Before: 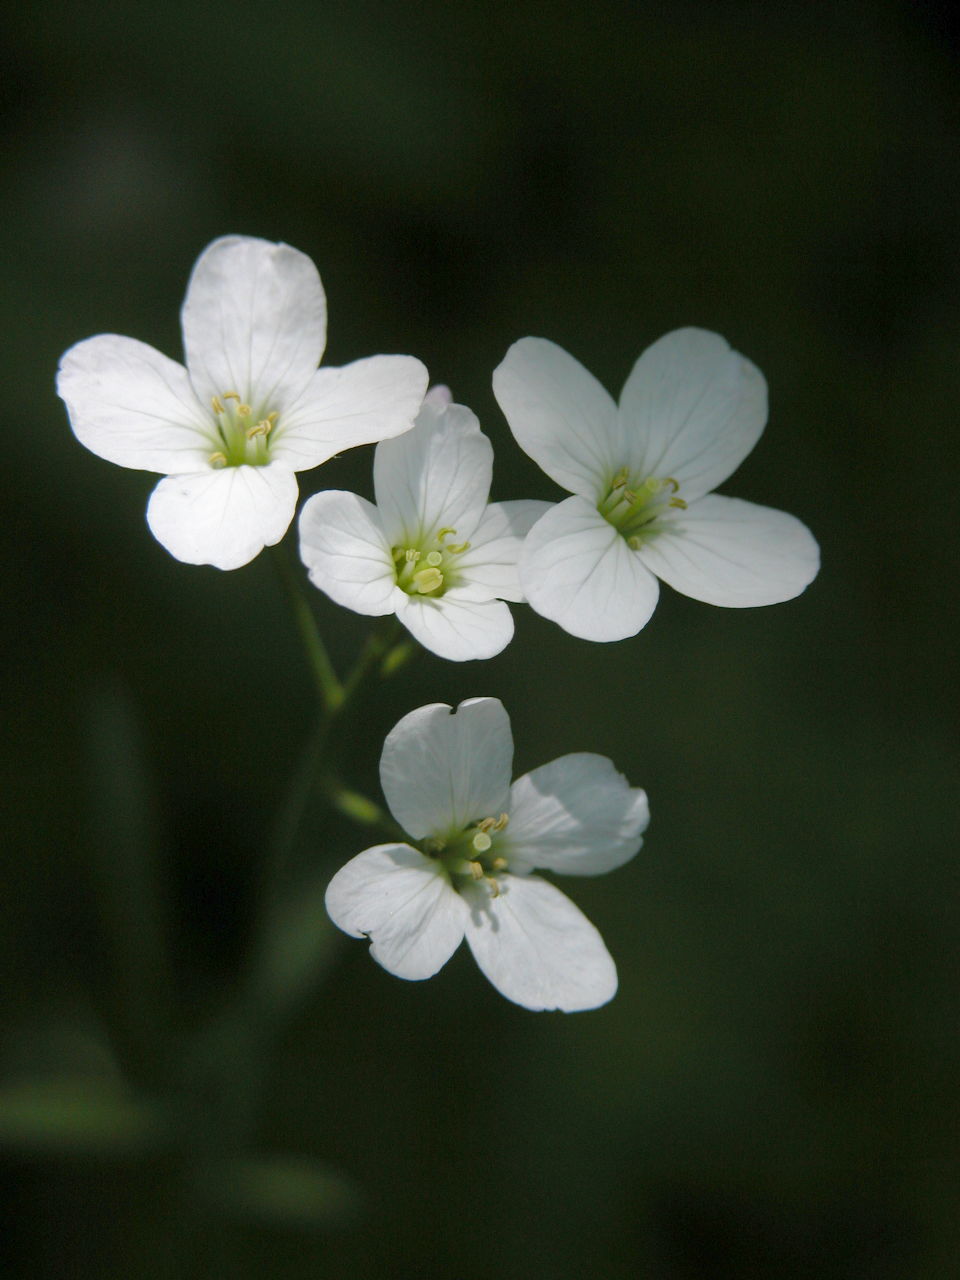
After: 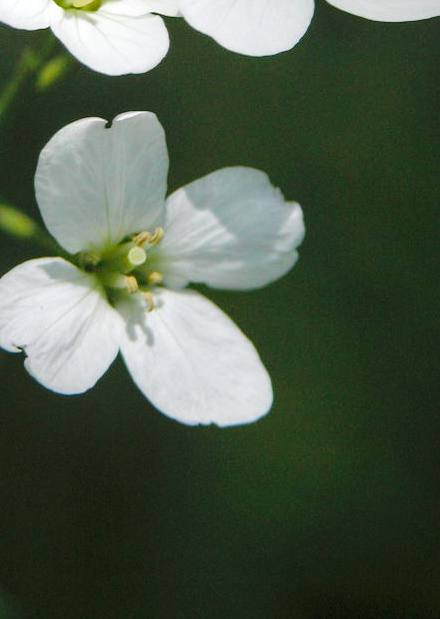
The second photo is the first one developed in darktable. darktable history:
exposure: exposure 0.6 EV, compensate highlight preservation false
crop: left 35.976%, top 45.819%, right 18.162%, bottom 5.807%
local contrast: detail 110%
tone curve: curves: ch0 [(0, 0) (0.003, 0.031) (0.011, 0.031) (0.025, 0.03) (0.044, 0.035) (0.069, 0.054) (0.1, 0.081) (0.136, 0.11) (0.177, 0.147) (0.224, 0.209) (0.277, 0.283) (0.335, 0.369) (0.399, 0.44) (0.468, 0.517) (0.543, 0.601) (0.623, 0.684) (0.709, 0.766) (0.801, 0.846) (0.898, 0.927) (1, 1)], preserve colors none
